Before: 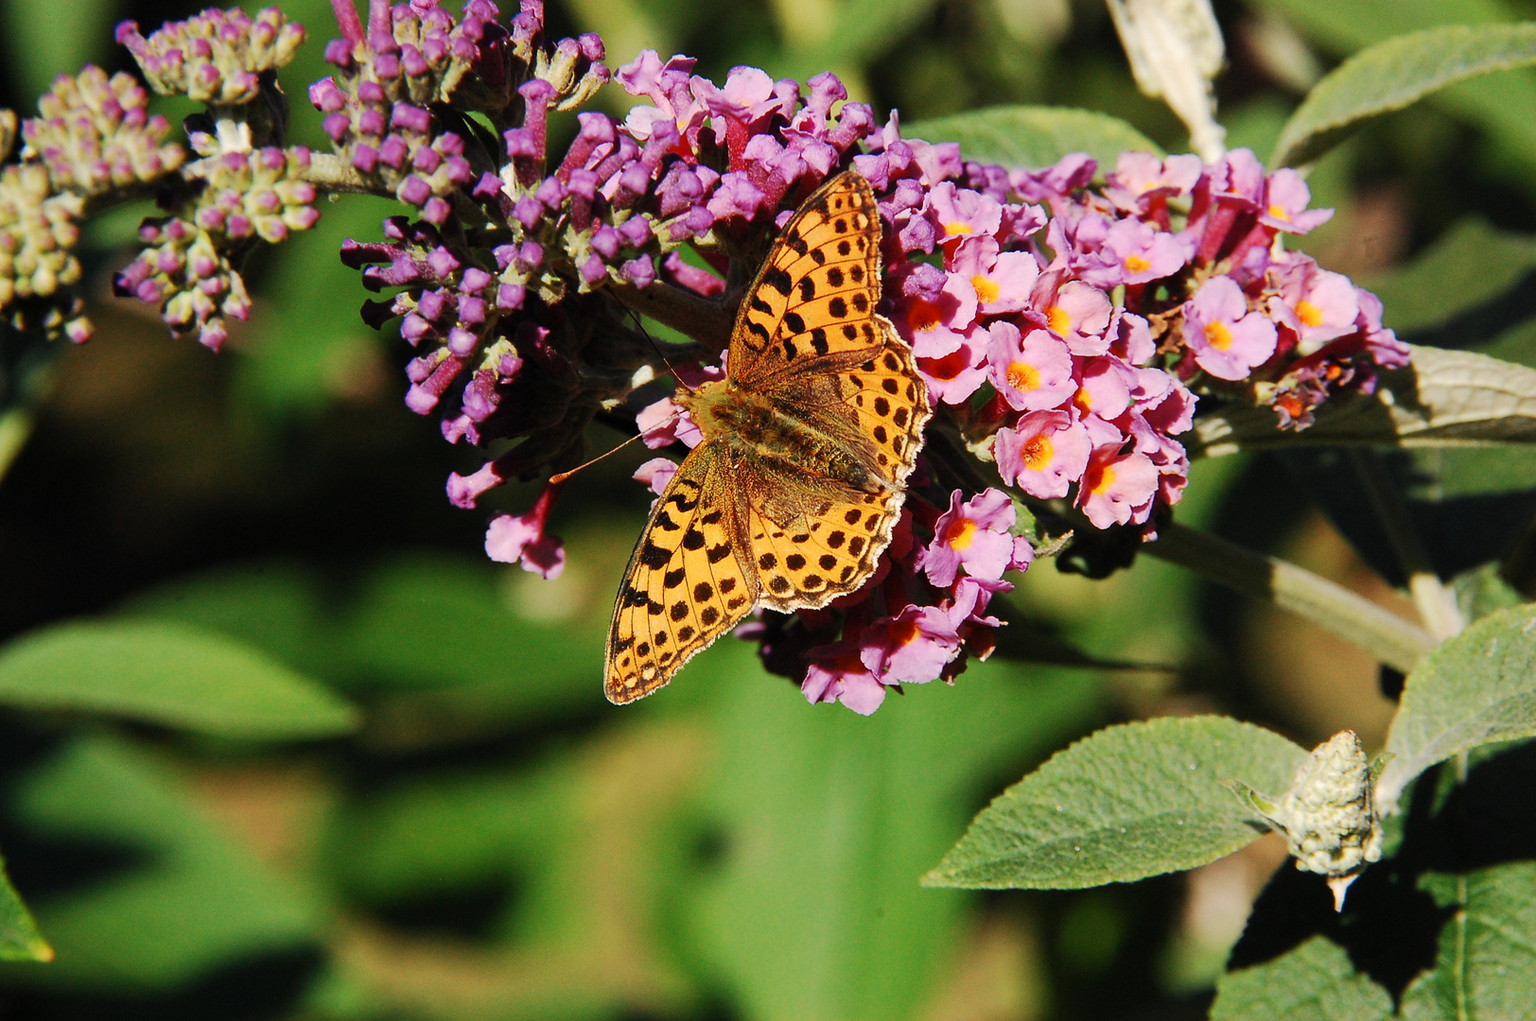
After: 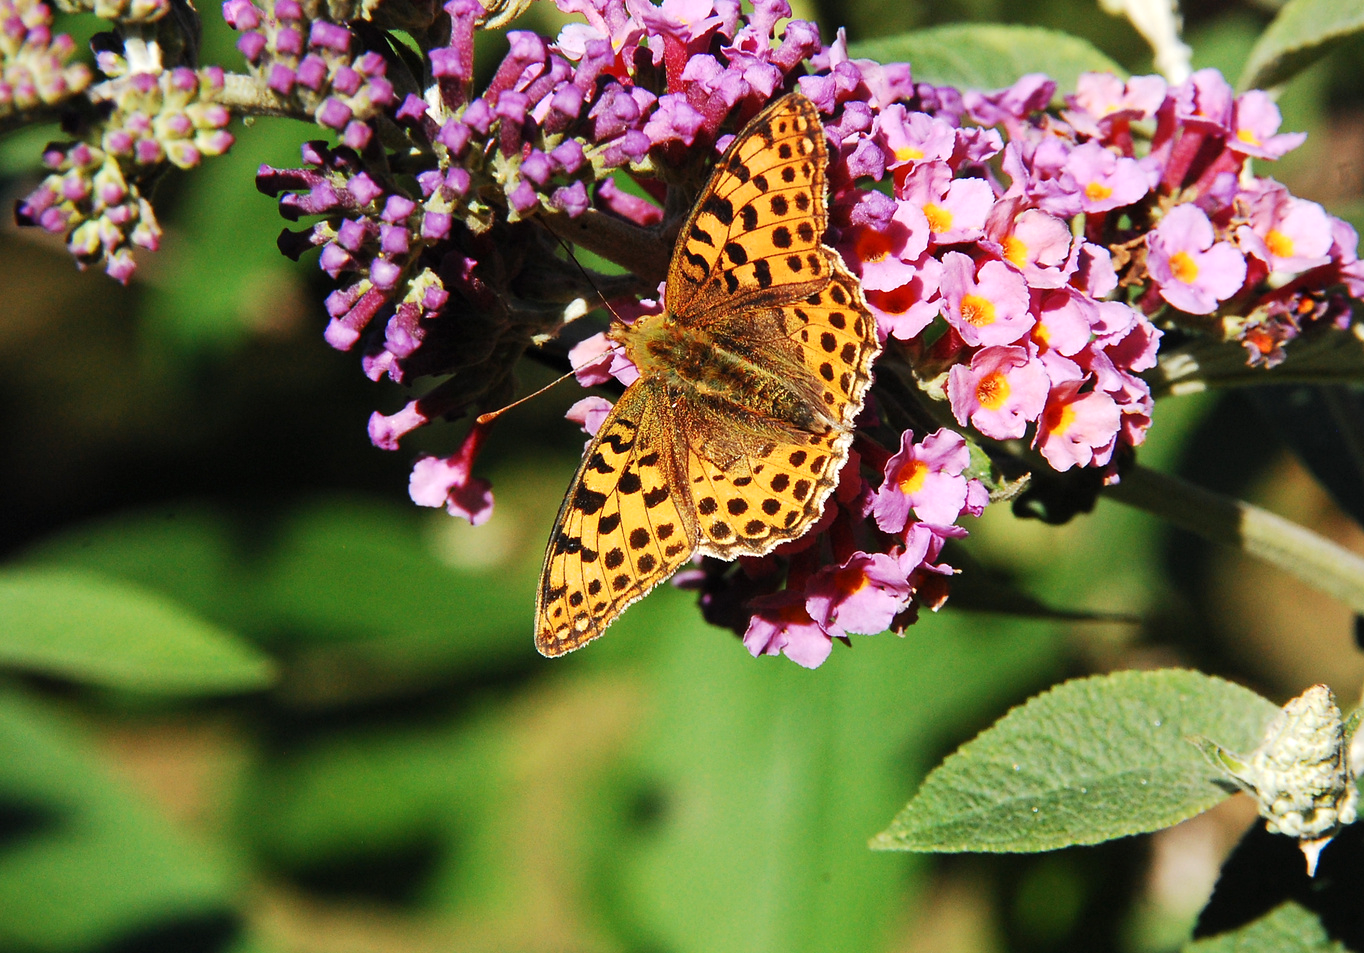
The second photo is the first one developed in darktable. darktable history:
crop: left 6.446%, top 8.188%, right 9.538%, bottom 3.548%
white balance: red 0.976, blue 1.04
exposure: exposure 0.3 EV, compensate highlight preservation false
